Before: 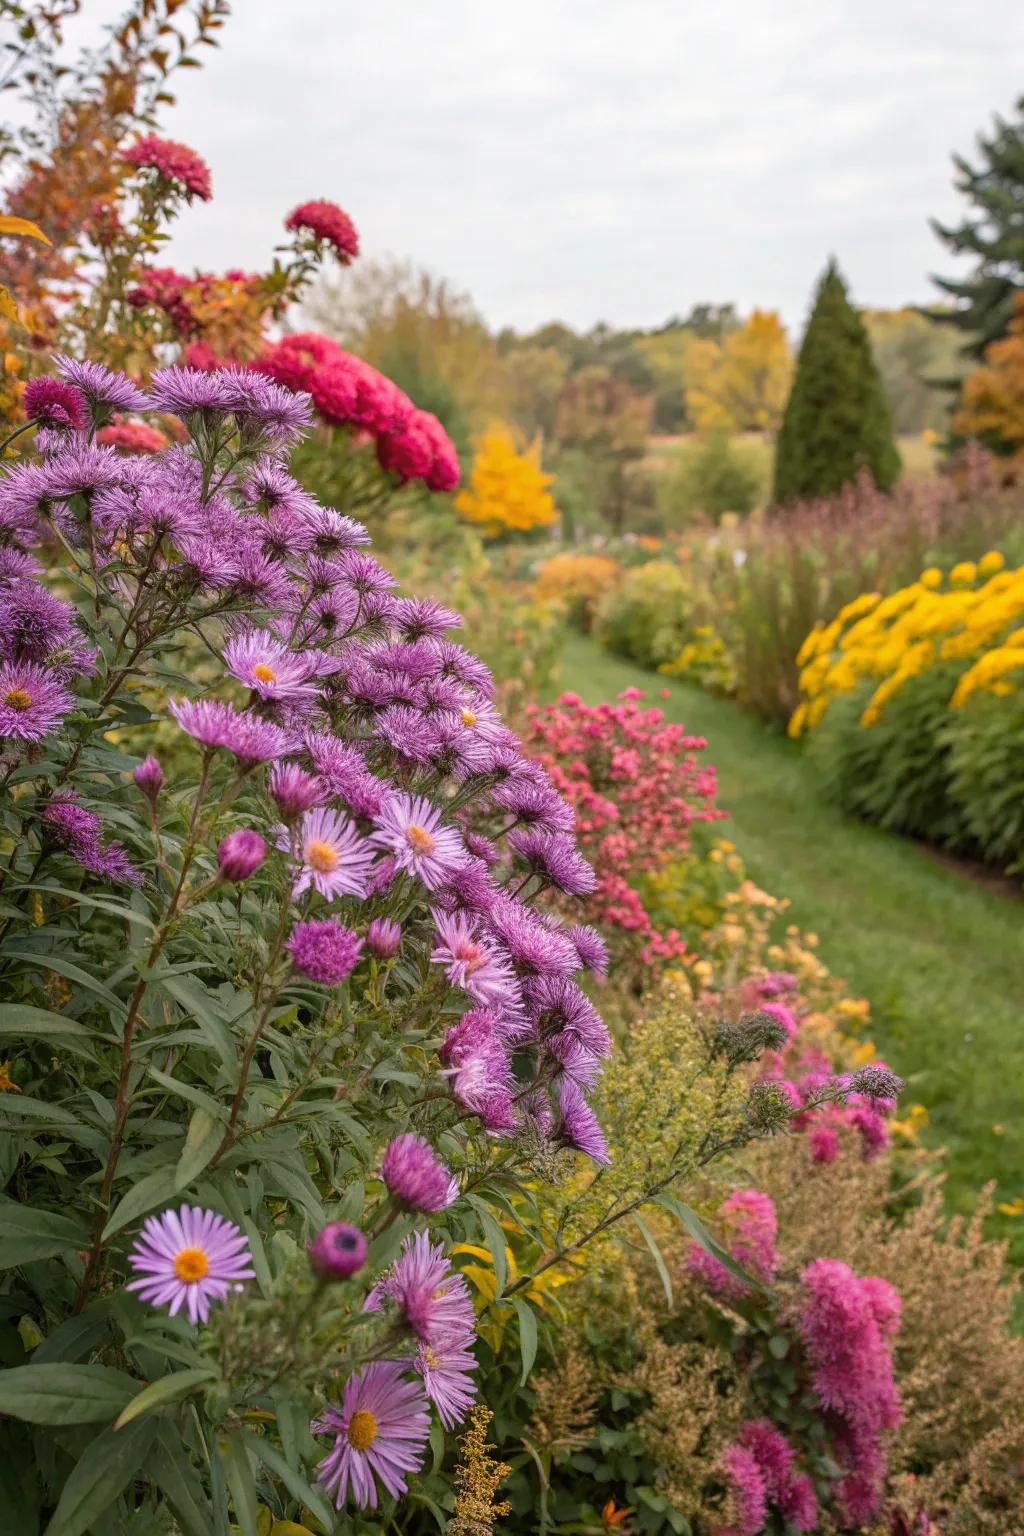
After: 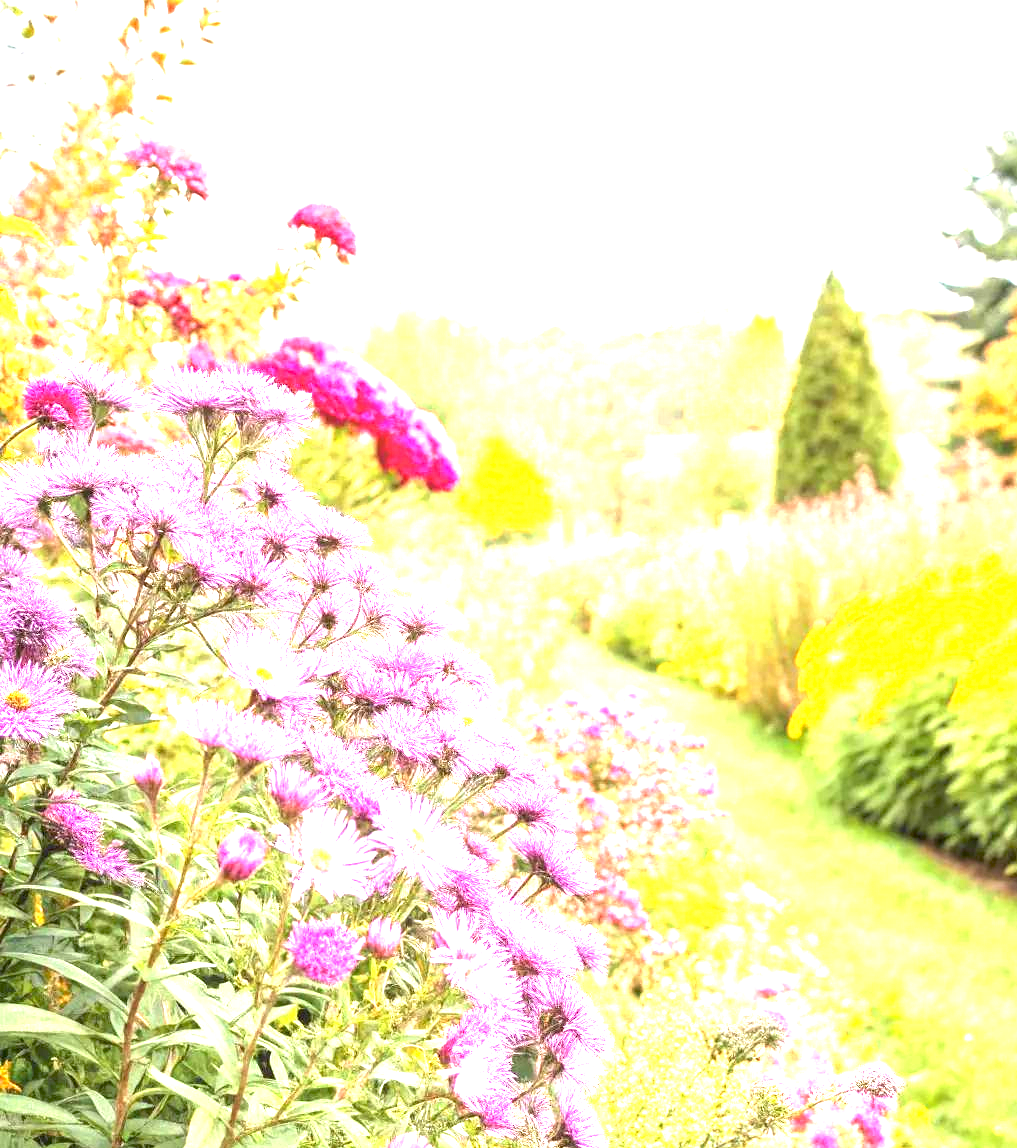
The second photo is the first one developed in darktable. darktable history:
exposure: exposure 3.1 EV, compensate exposure bias true, compensate highlight preservation false
crop: bottom 24.983%
